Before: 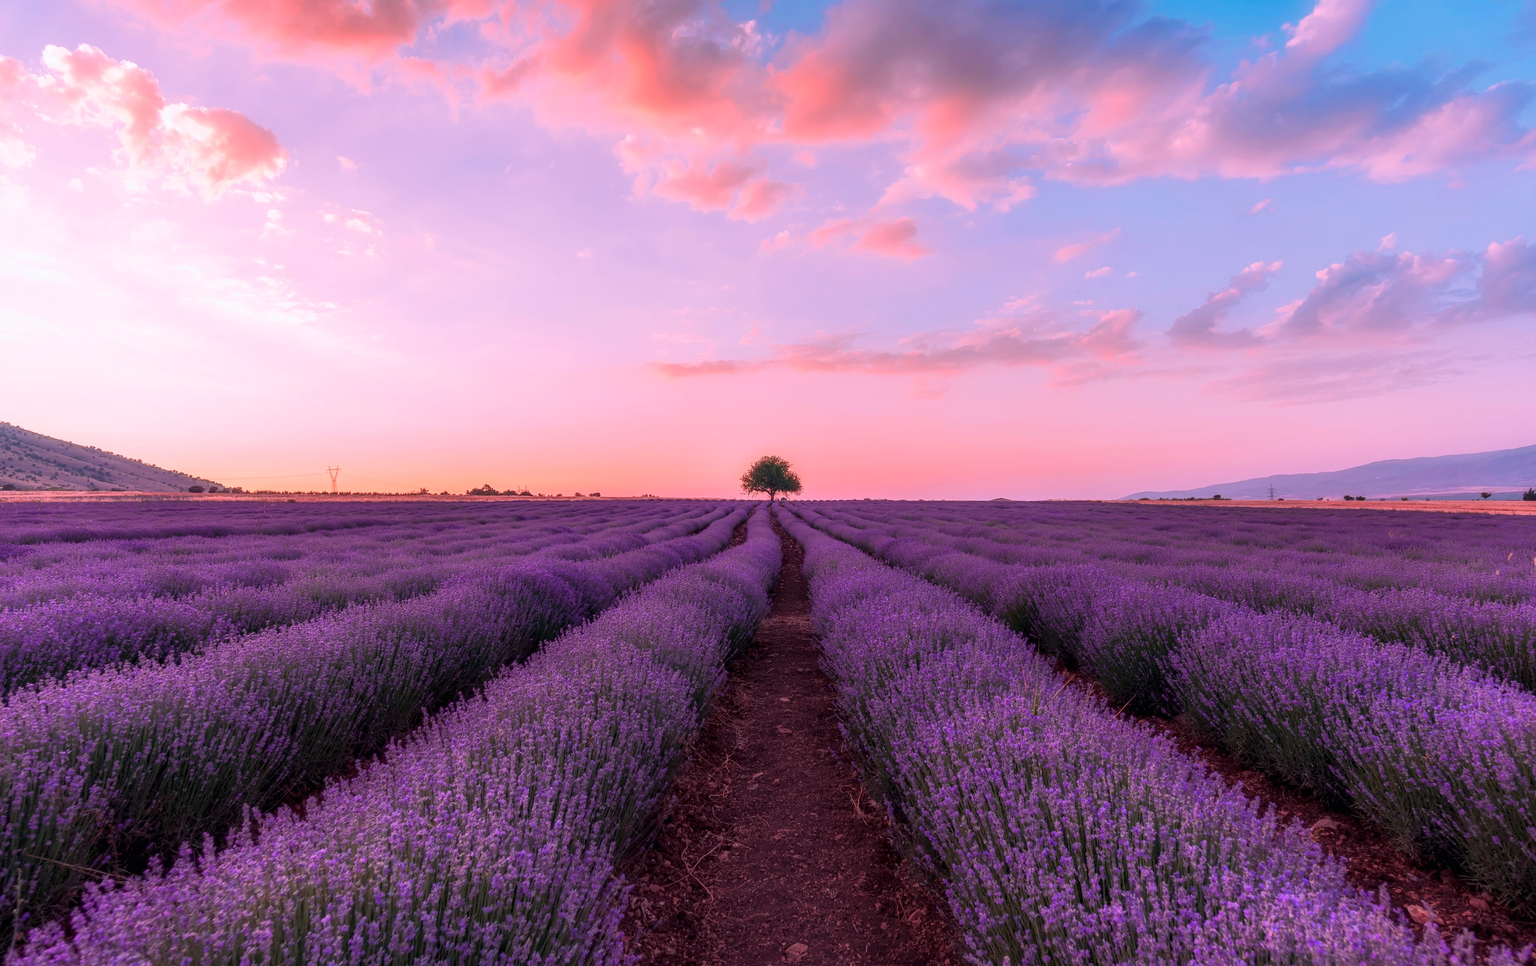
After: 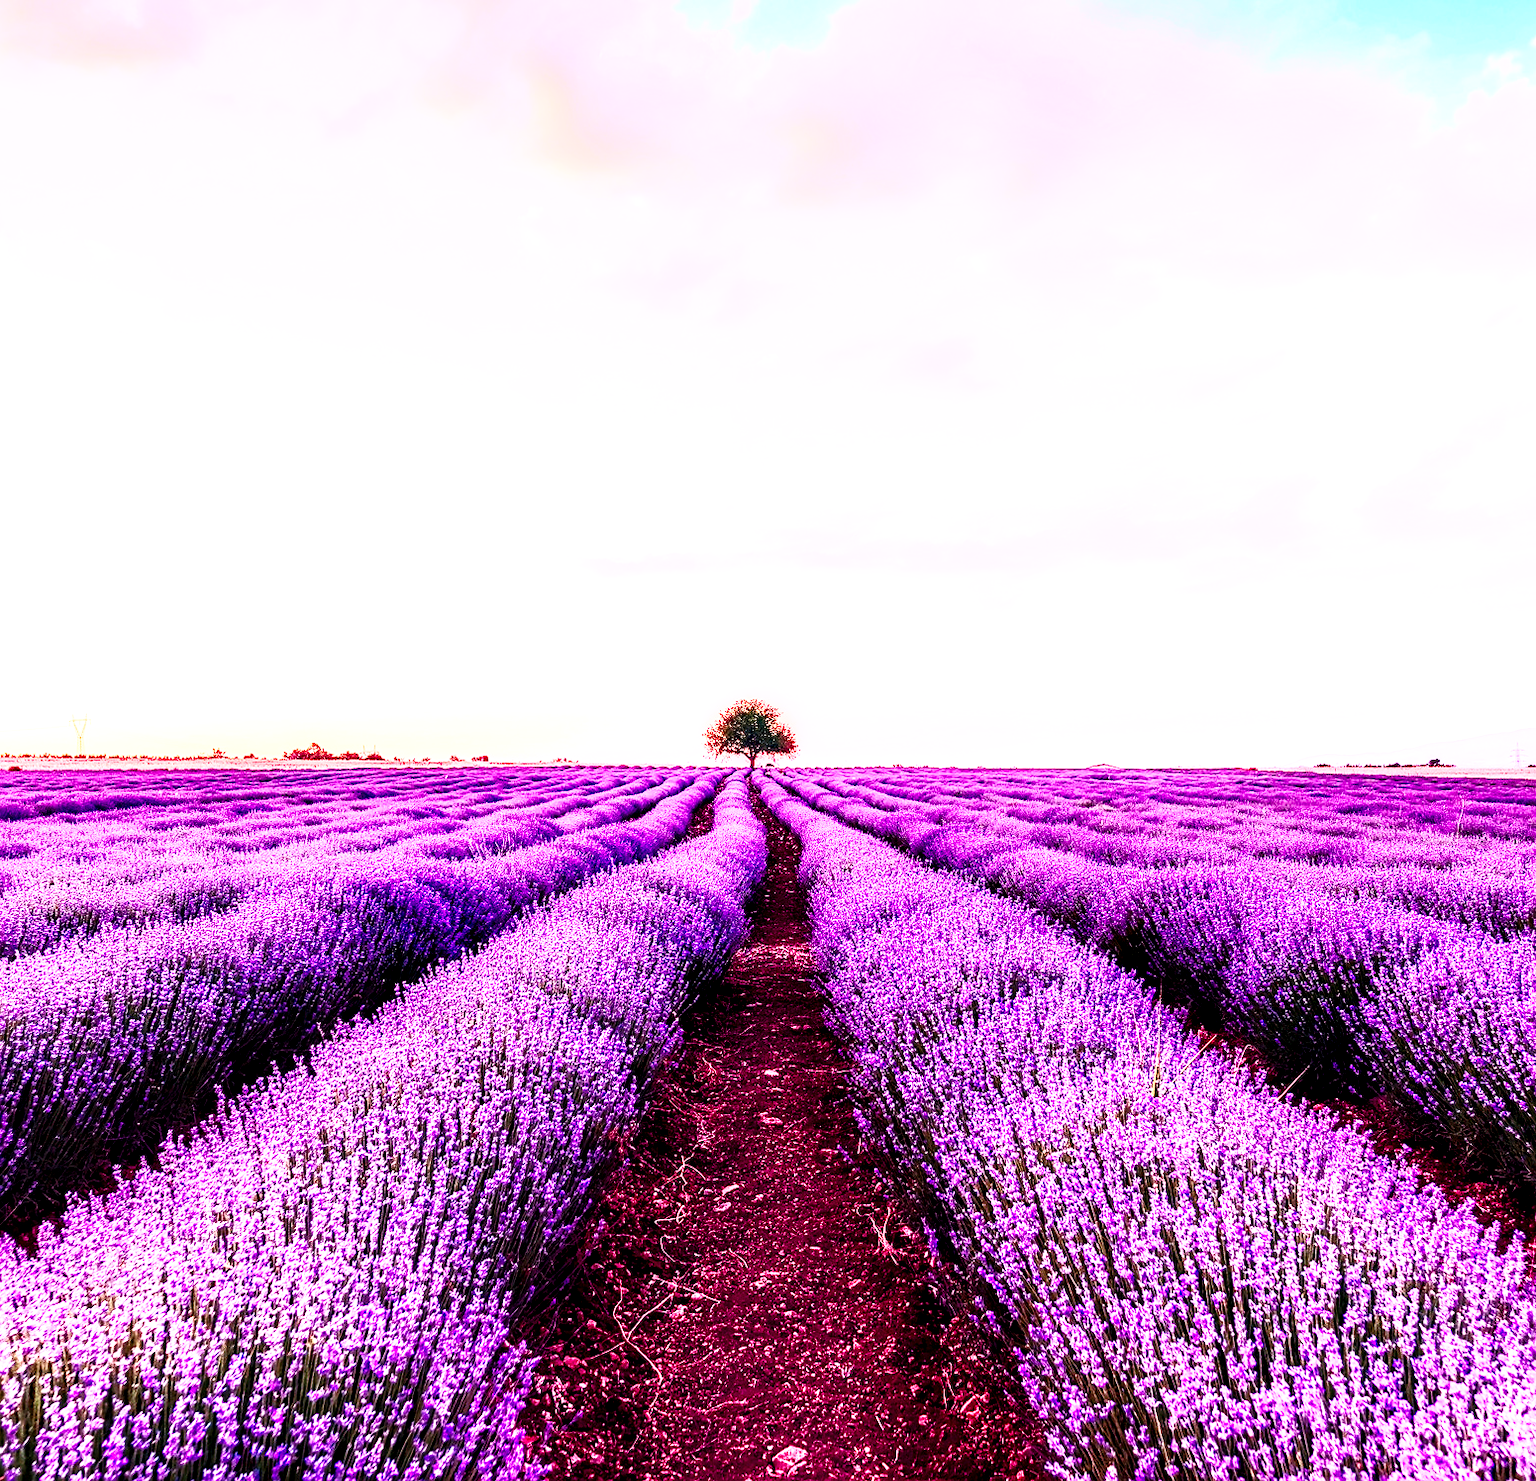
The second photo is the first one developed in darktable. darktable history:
crop and rotate: left 18.361%, right 16.379%
local contrast: highlights 63%, shadows 54%, detail 169%, midtone range 0.509
sharpen: on, module defaults
contrast brightness saturation: contrast 0.823, brightness 0.606, saturation 0.606
base curve: curves: ch0 [(0, 0.003) (0.001, 0.002) (0.006, 0.004) (0.02, 0.022) (0.048, 0.086) (0.094, 0.234) (0.162, 0.431) (0.258, 0.629) (0.385, 0.8) (0.548, 0.918) (0.751, 0.988) (1, 1)], preserve colors none
tone curve: curves: ch0 [(0, 0) (0.004, 0.001) (0.133, 0.112) (0.325, 0.362) (0.832, 0.893) (1, 1)], preserve colors none
